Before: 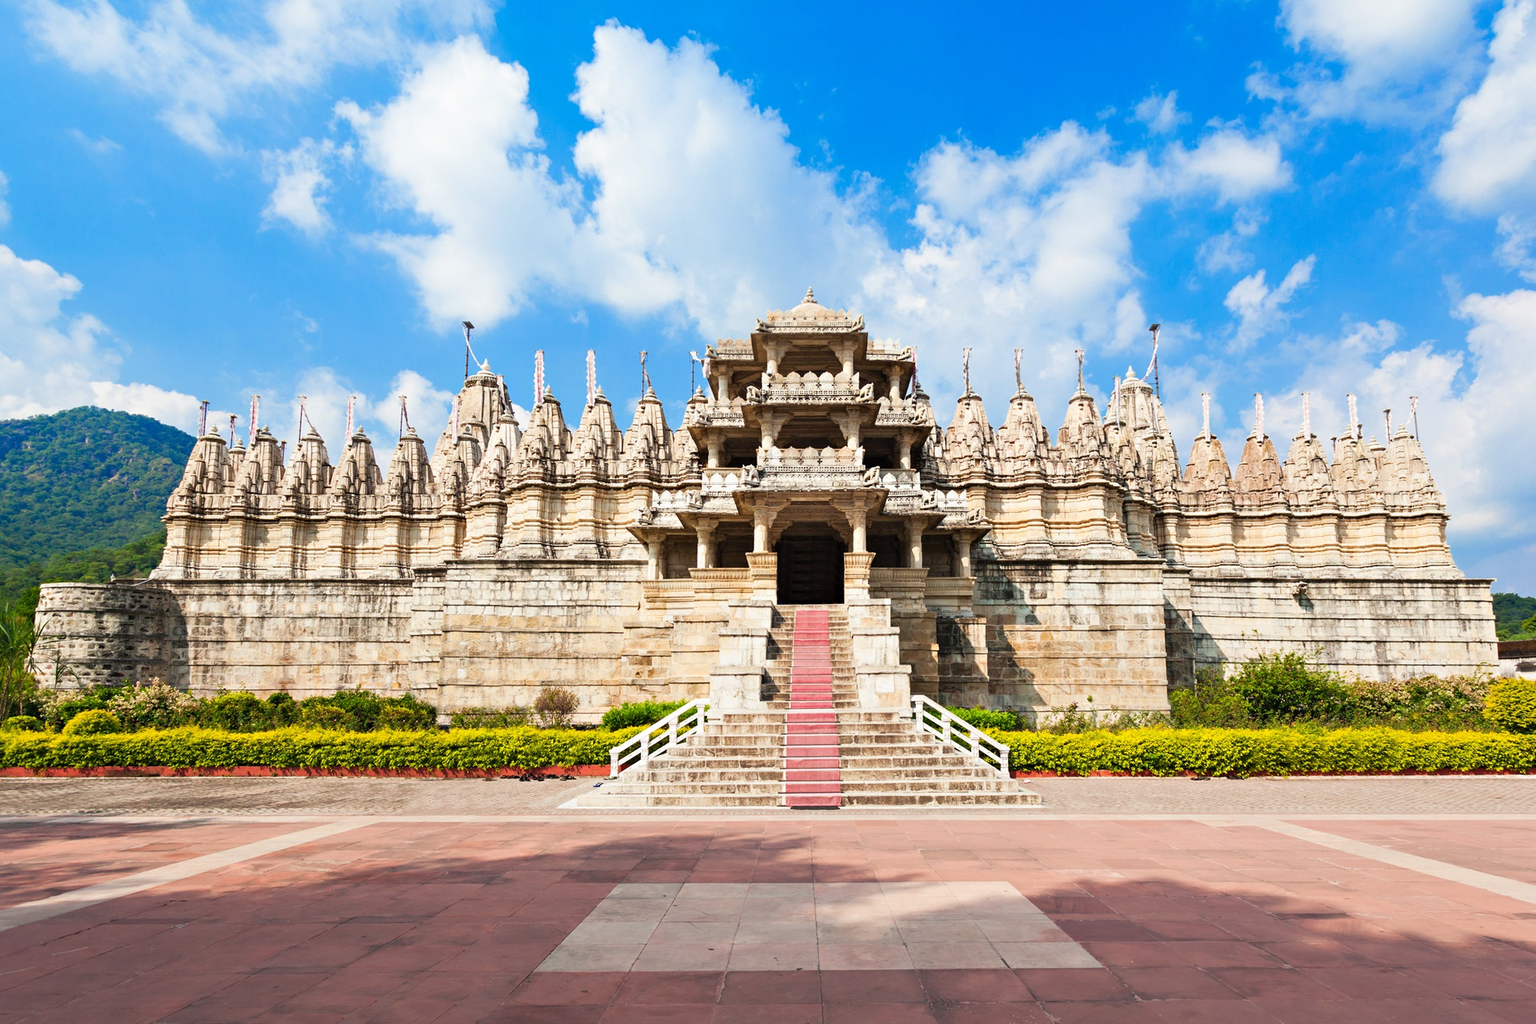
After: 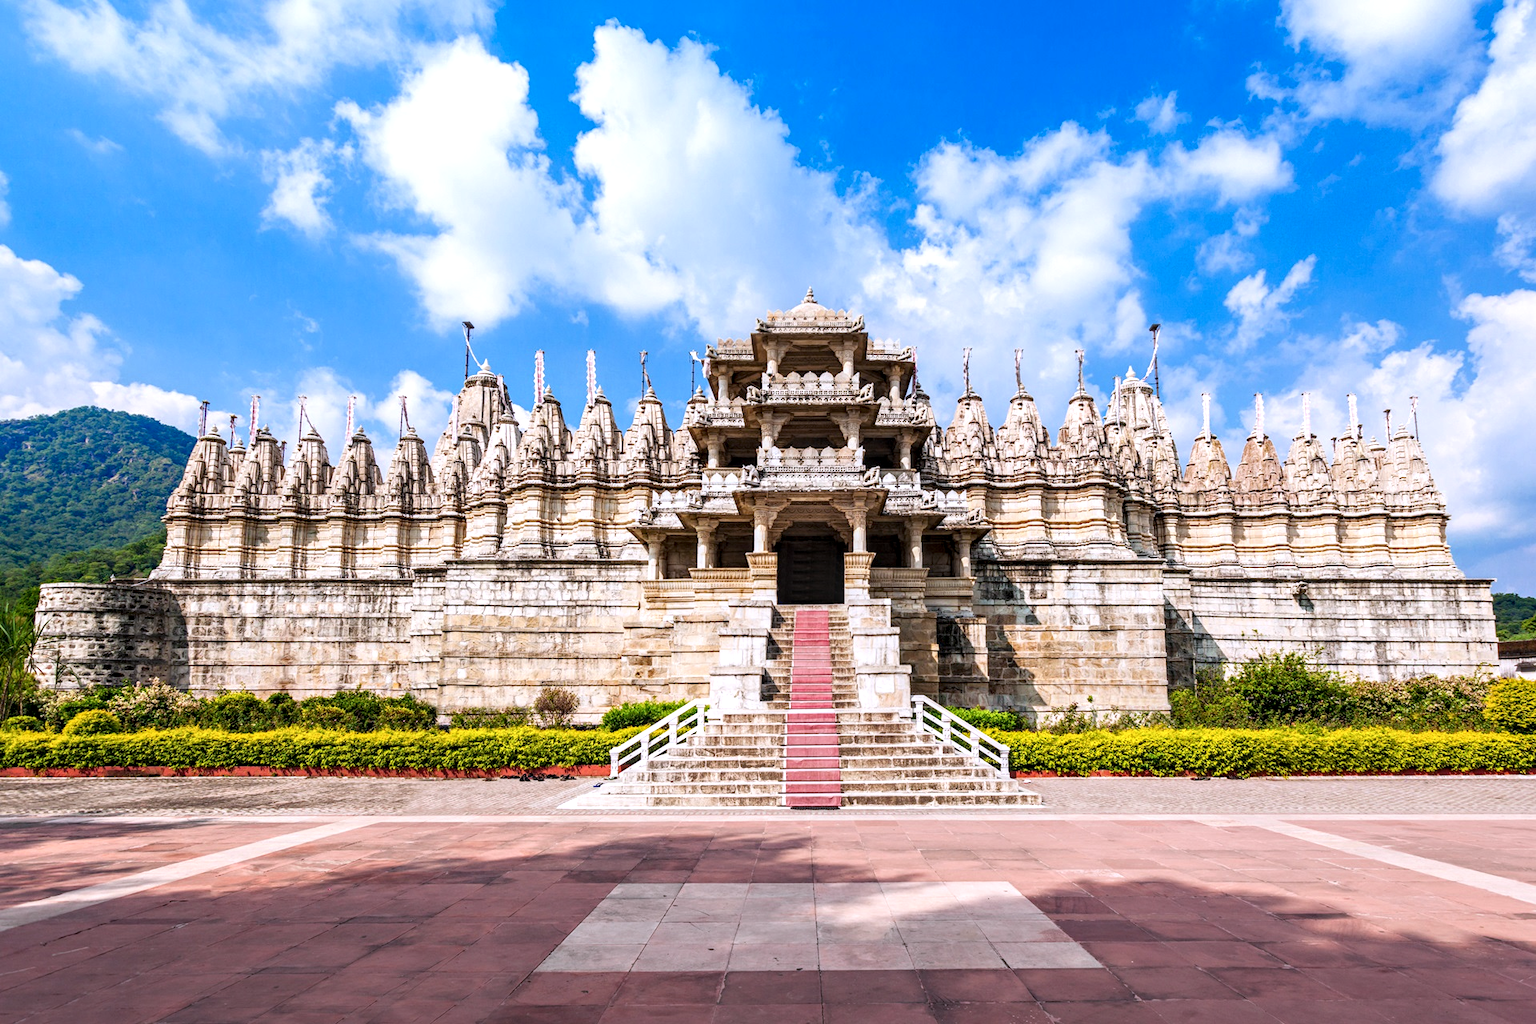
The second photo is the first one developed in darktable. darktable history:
local contrast: highlights 25%, detail 150%
white balance: red 1.004, blue 1.096
